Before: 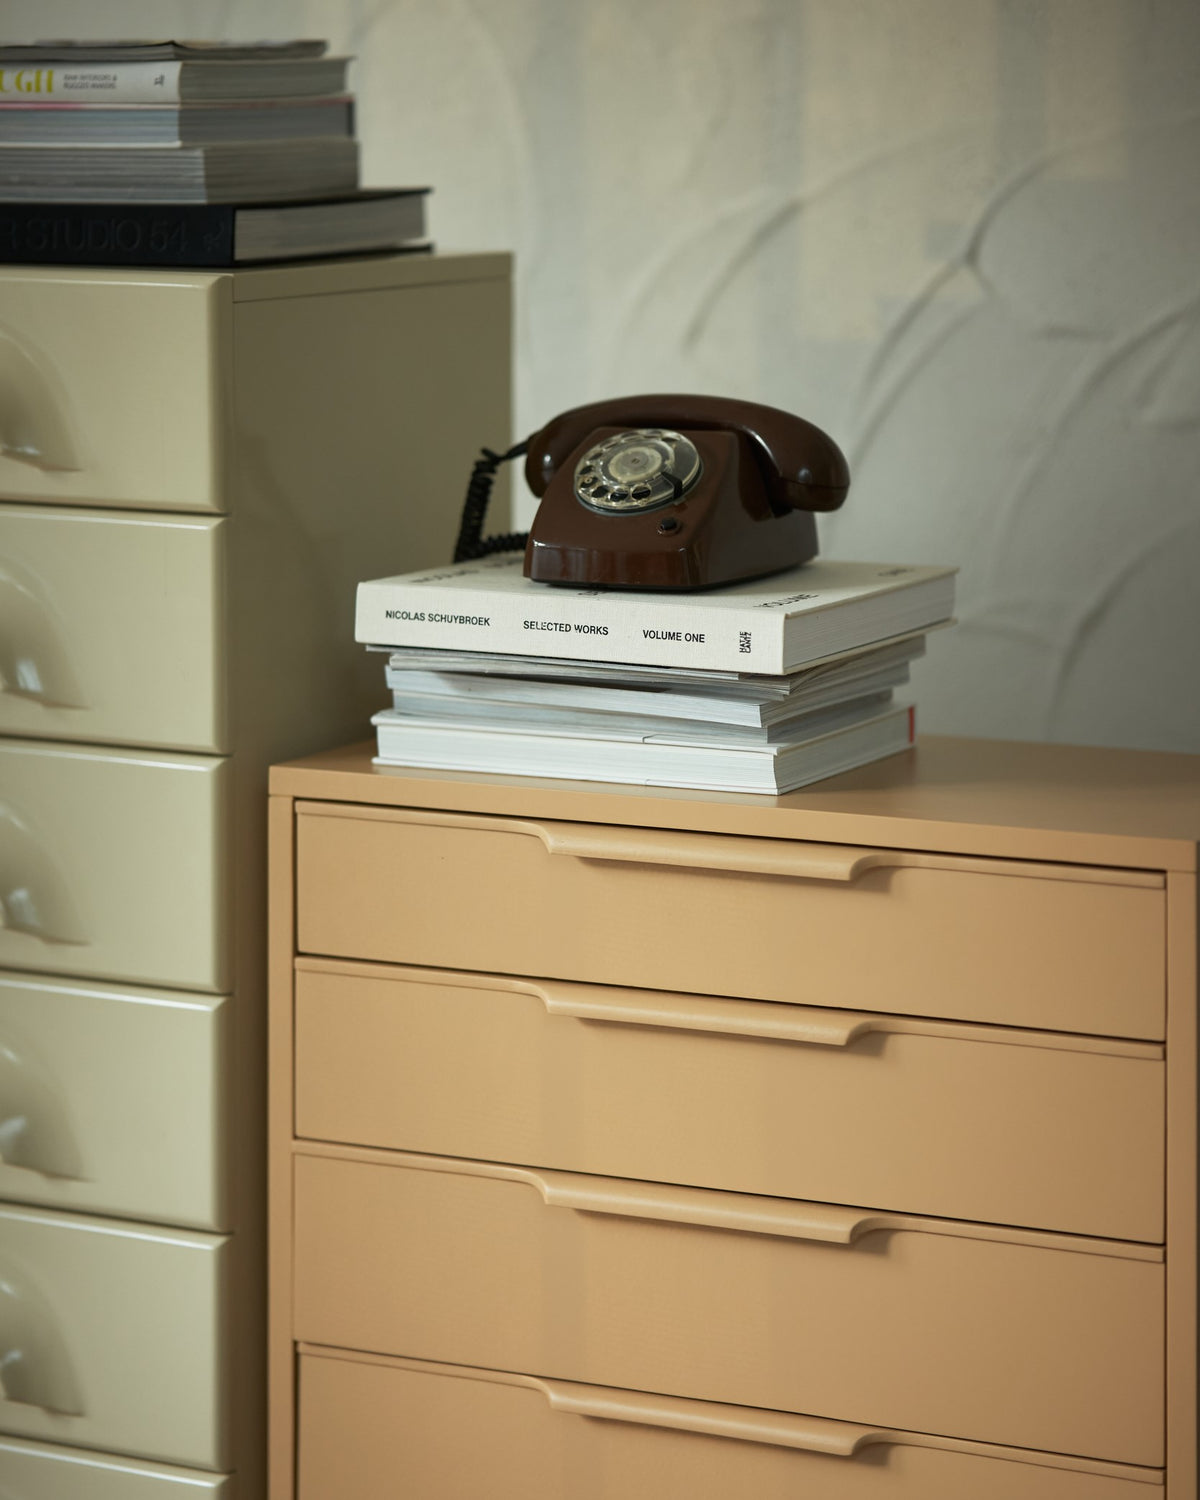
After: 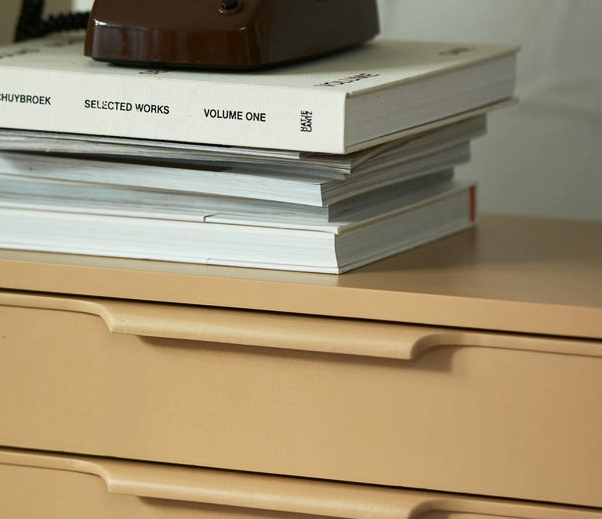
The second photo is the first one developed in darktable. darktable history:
shadows and highlights: low approximation 0.01, soften with gaussian
contrast brightness saturation: contrast 0.14
crop: left 36.607%, top 34.735%, right 13.146%, bottom 30.611%
